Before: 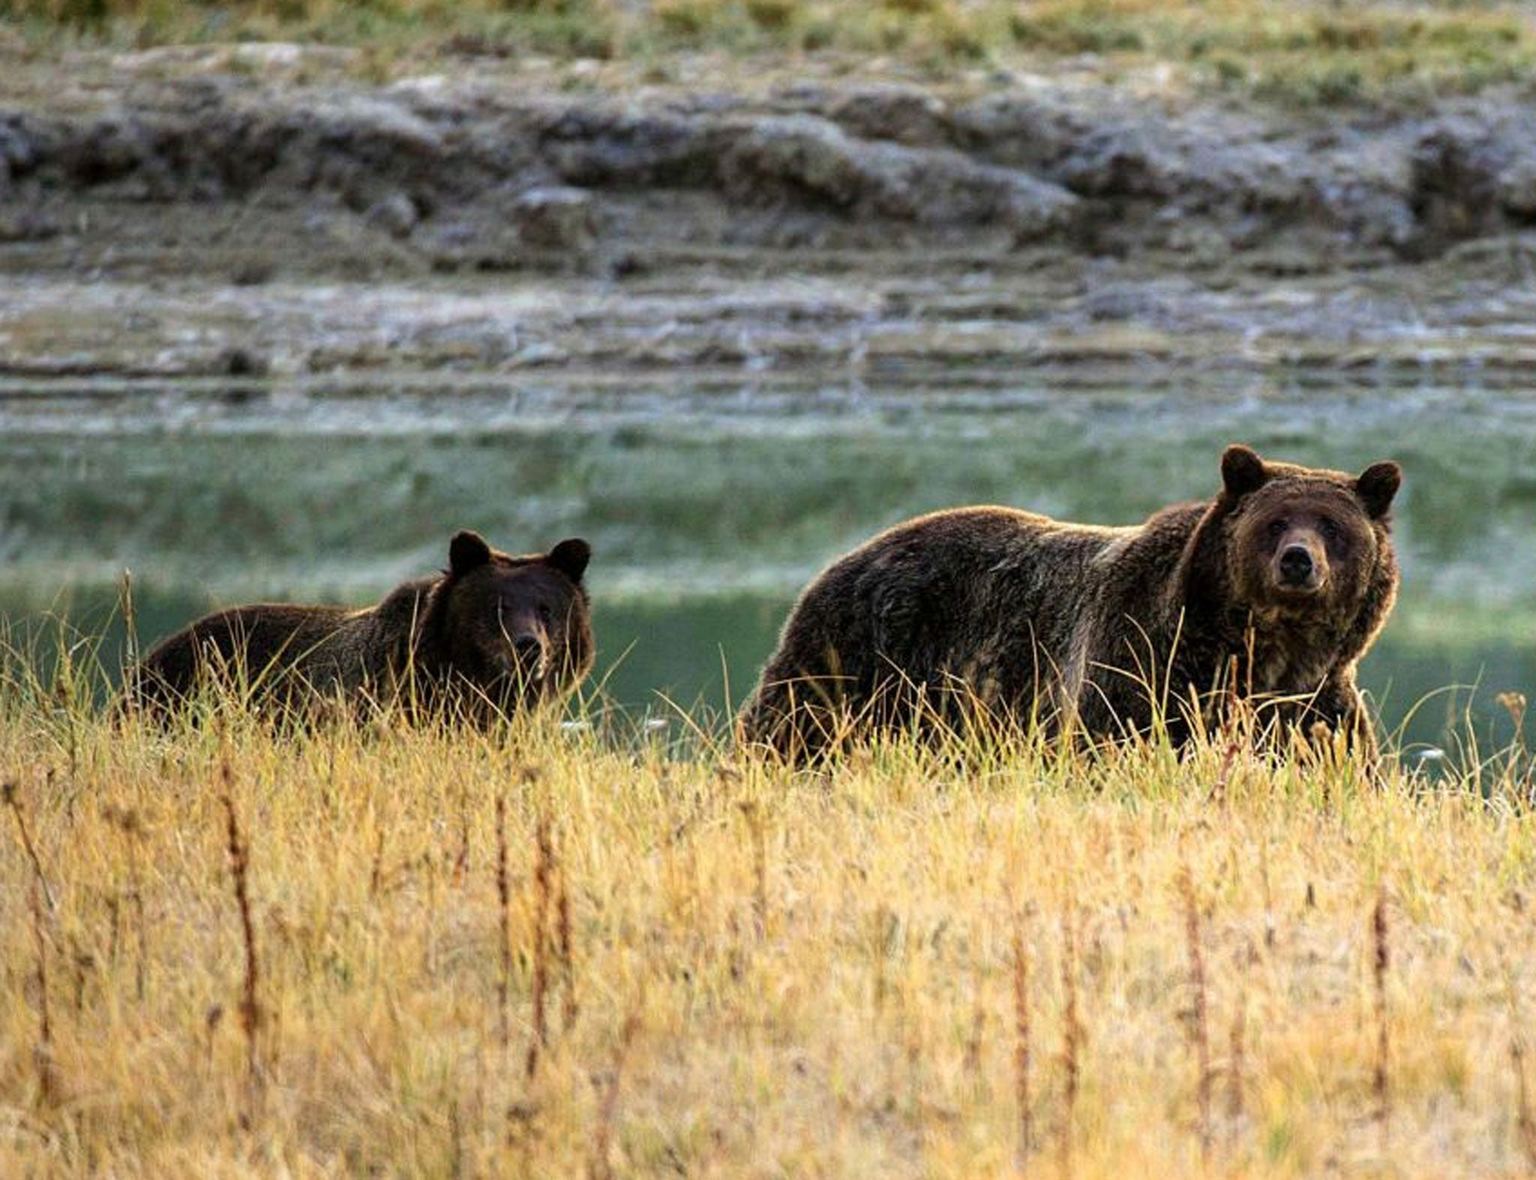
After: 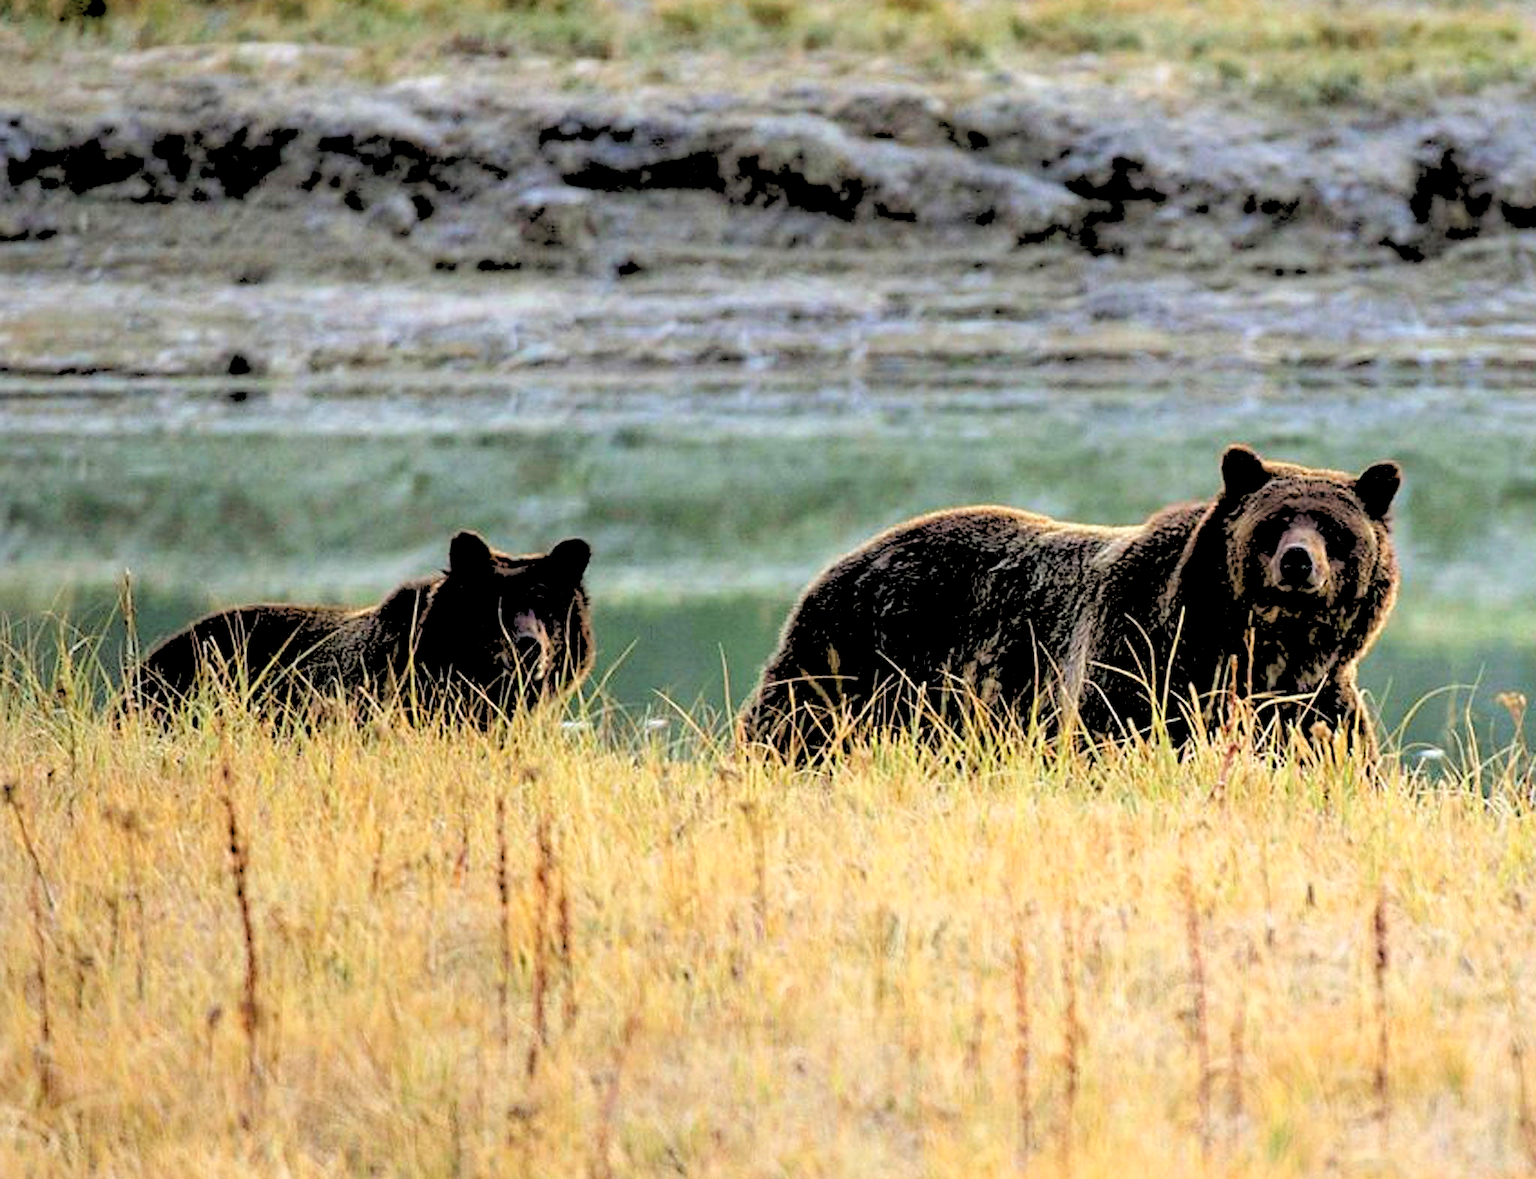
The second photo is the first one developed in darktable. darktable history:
rgb levels: levels [[0.027, 0.429, 0.996], [0, 0.5, 1], [0, 0.5, 1]]
sharpen: radius 1.864, amount 0.398, threshold 1.271
